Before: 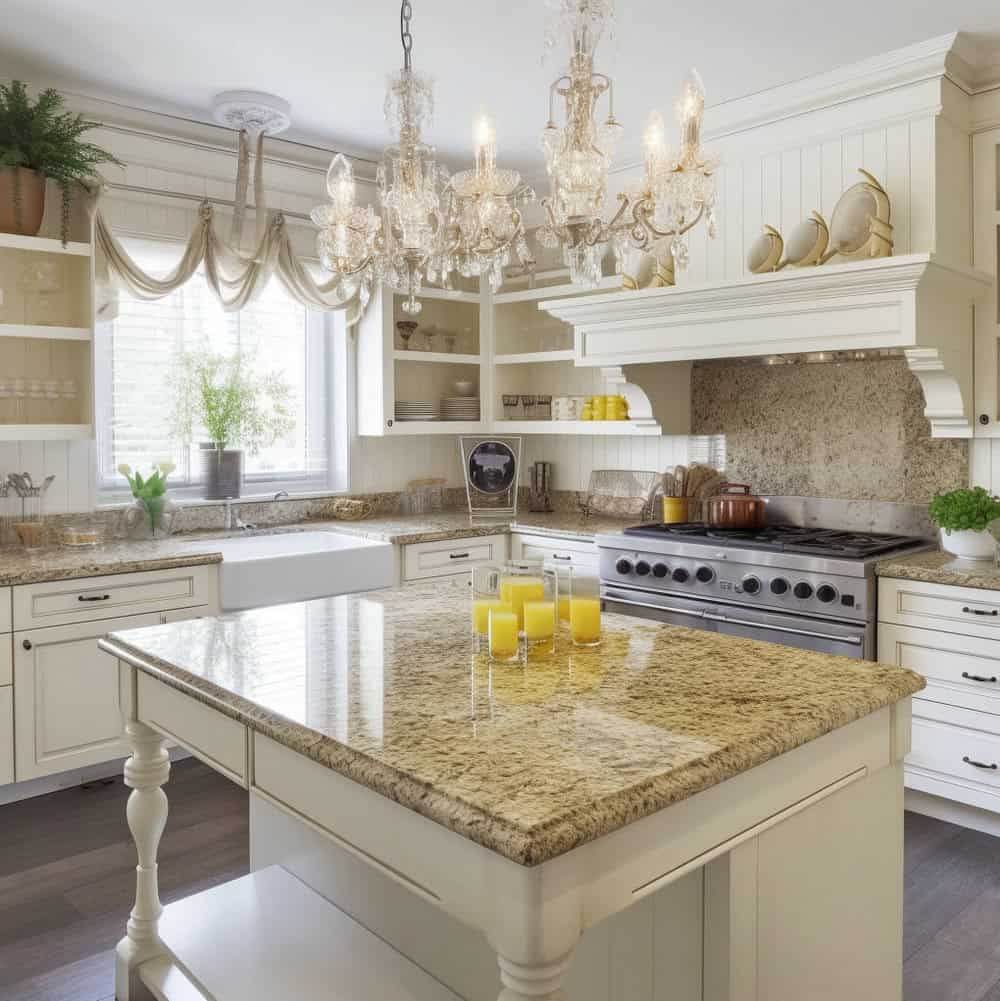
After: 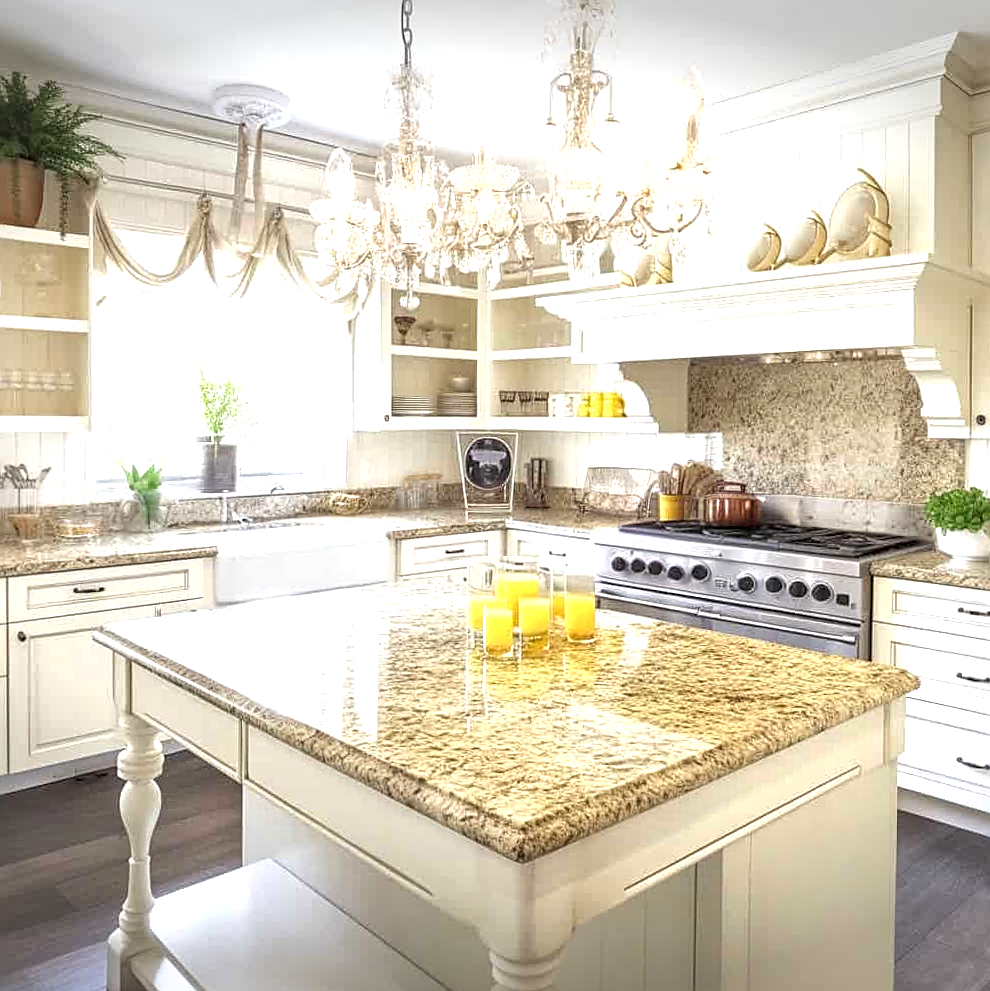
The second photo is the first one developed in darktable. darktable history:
vignetting: fall-off start 99.7%, saturation 0, width/height ratio 1.325, unbound false
crop and rotate: angle -0.537°
local contrast: detail 130%
sharpen: on, module defaults
exposure: black level correction 0, exposure 1.1 EV, compensate exposure bias true, compensate highlight preservation false
